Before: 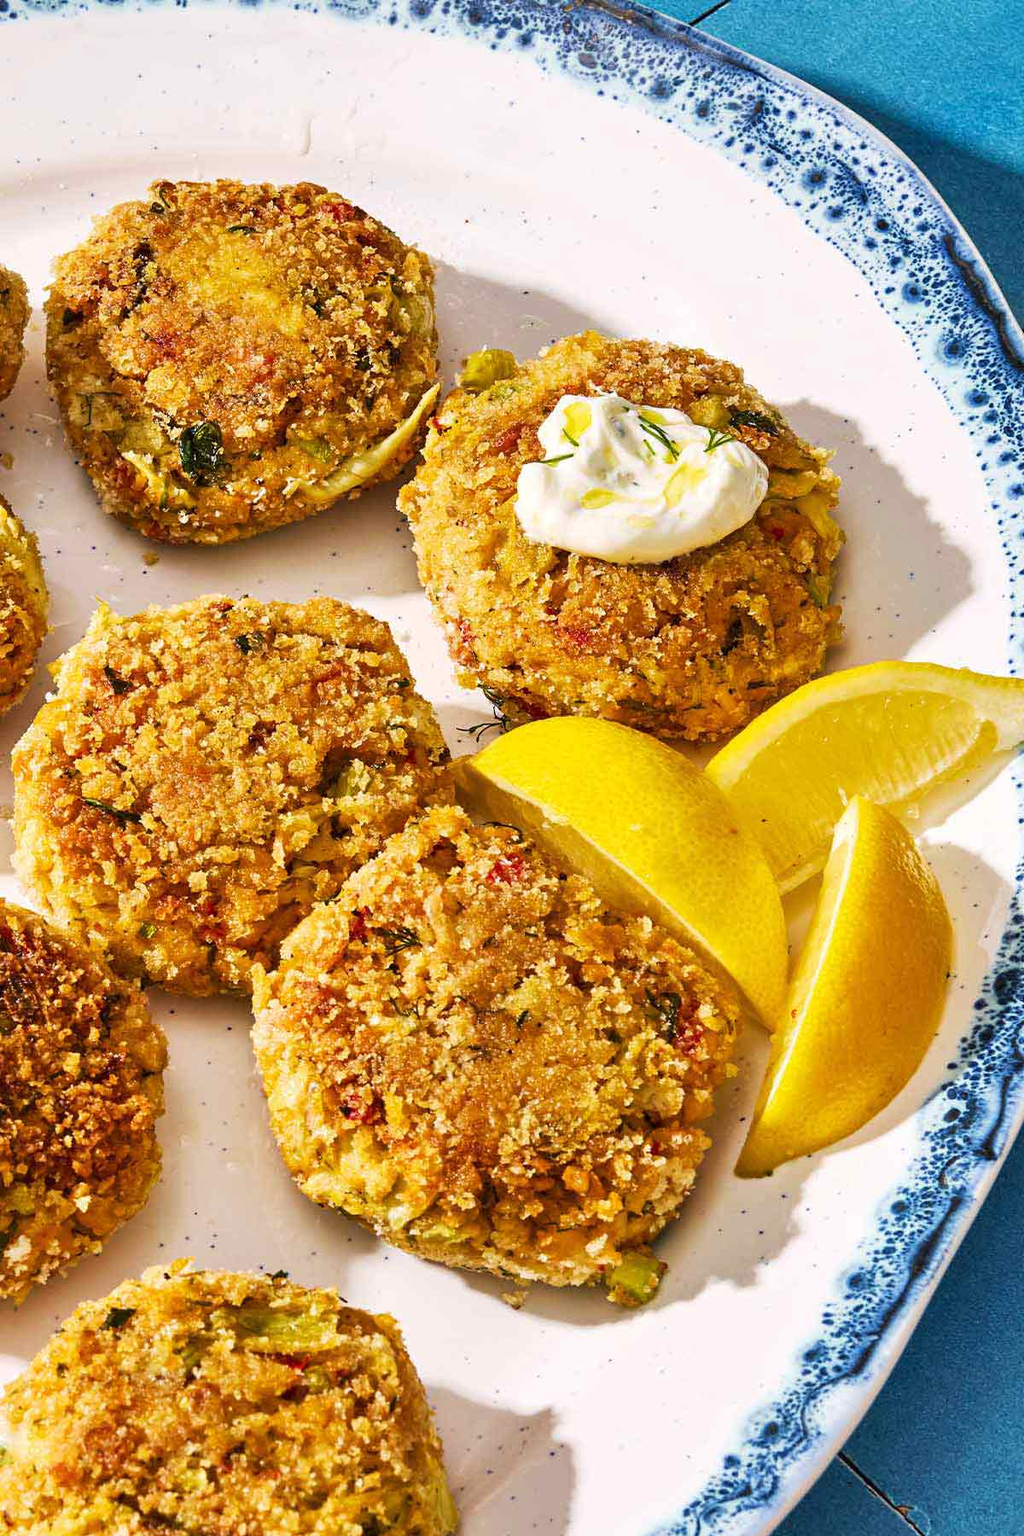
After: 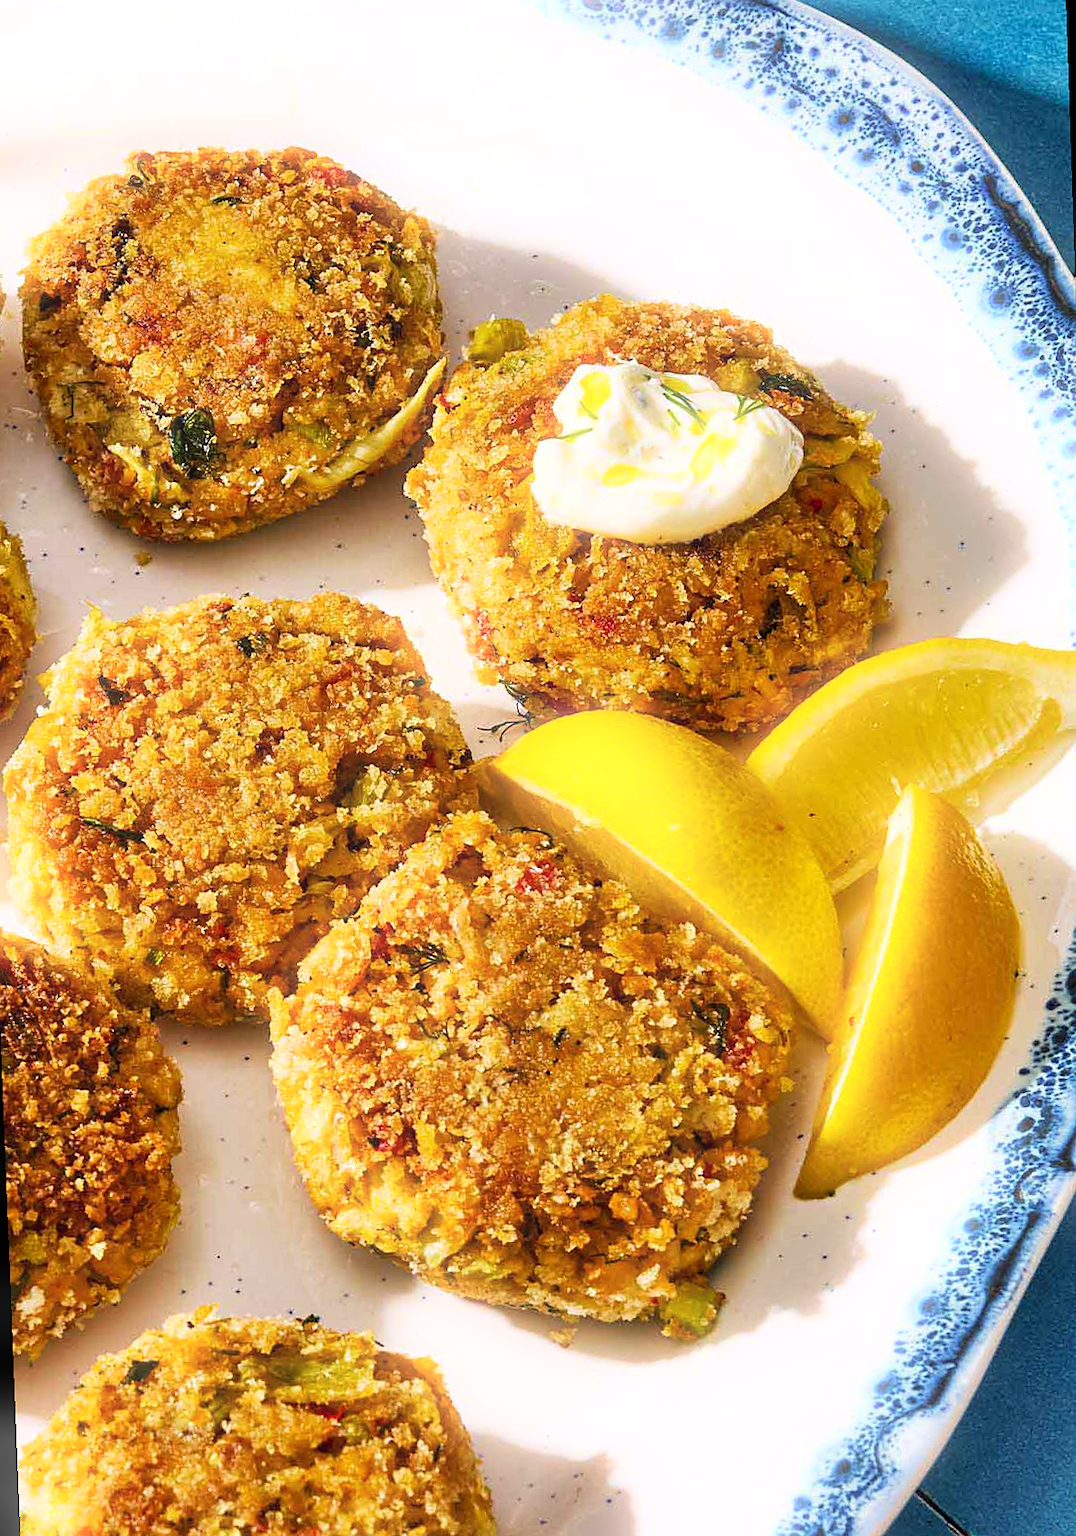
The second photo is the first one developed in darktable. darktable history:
rotate and perspective: rotation -2.12°, lens shift (vertical) 0.009, lens shift (horizontal) -0.008, automatic cropping original format, crop left 0.036, crop right 0.964, crop top 0.05, crop bottom 0.959
bloom: size 5%, threshold 95%, strength 15%
sharpen: radius 1.458, amount 0.398, threshold 1.271
